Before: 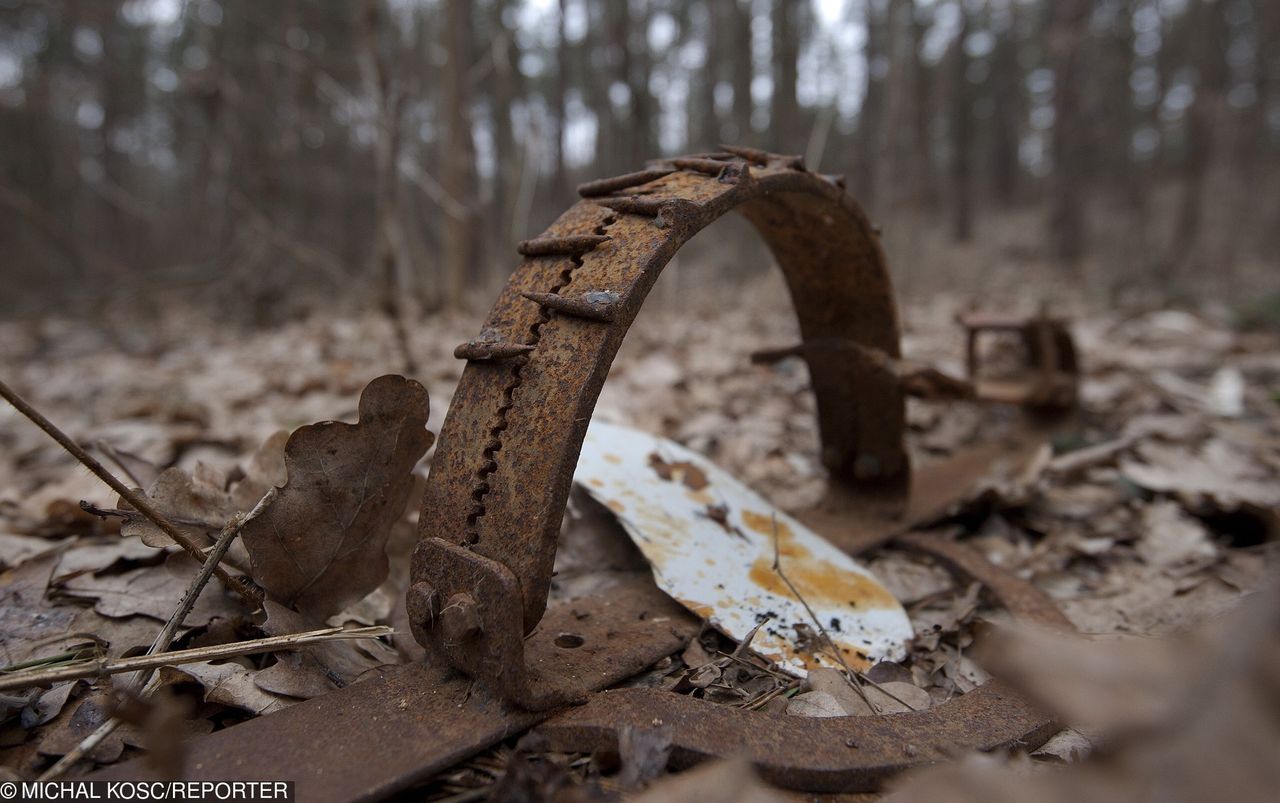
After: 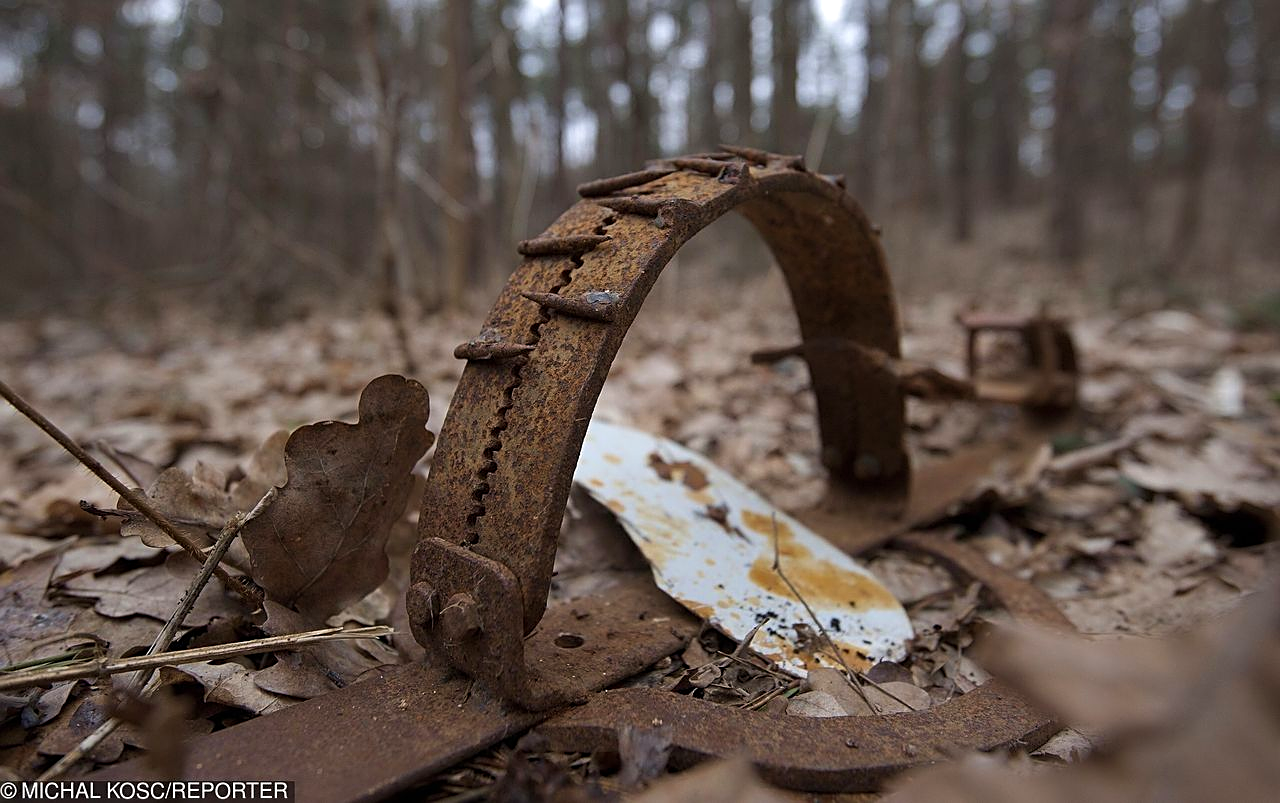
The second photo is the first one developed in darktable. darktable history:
shadows and highlights: shadows -10.47, white point adjustment 1.59, highlights 10.57
sharpen: on, module defaults
velvia: on, module defaults
tone equalizer: on, module defaults
